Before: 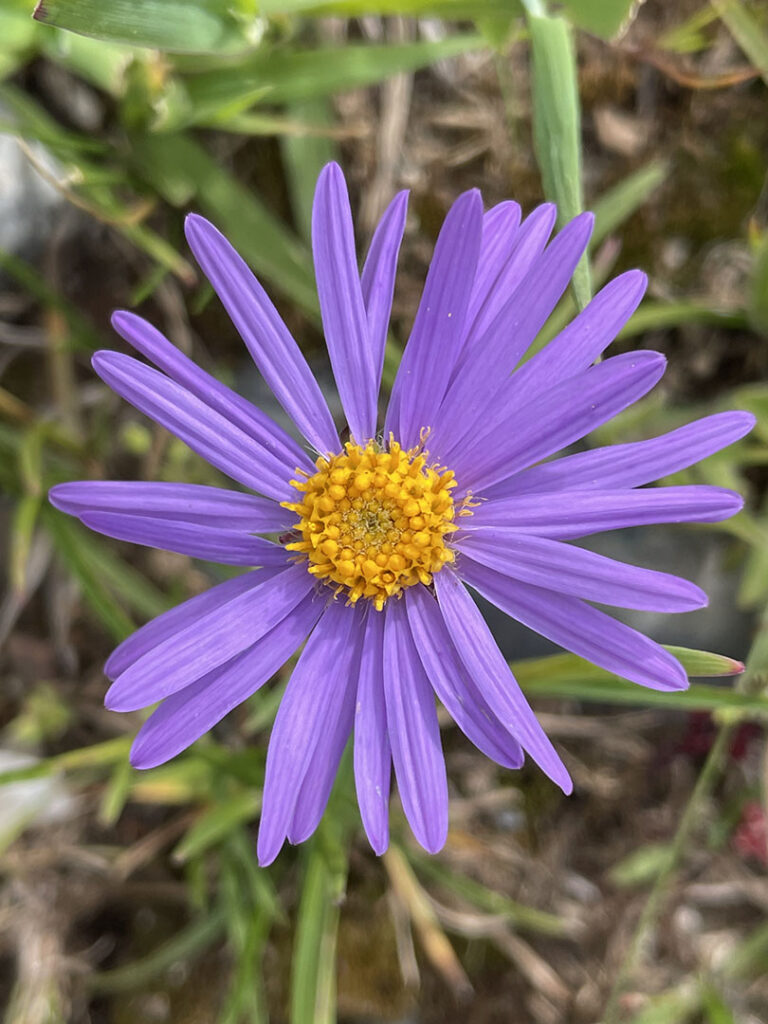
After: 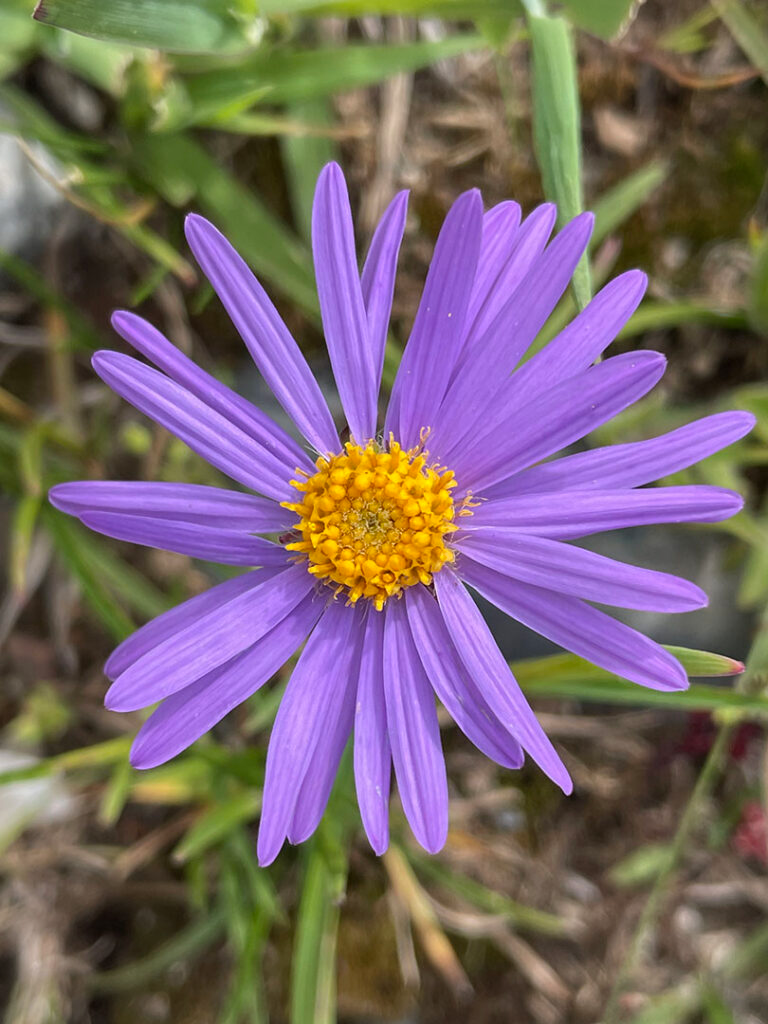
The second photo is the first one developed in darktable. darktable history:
vignetting: fall-off radius 95.15%, unbound false
color correction: highlights b* -0.036, saturation 0.985
